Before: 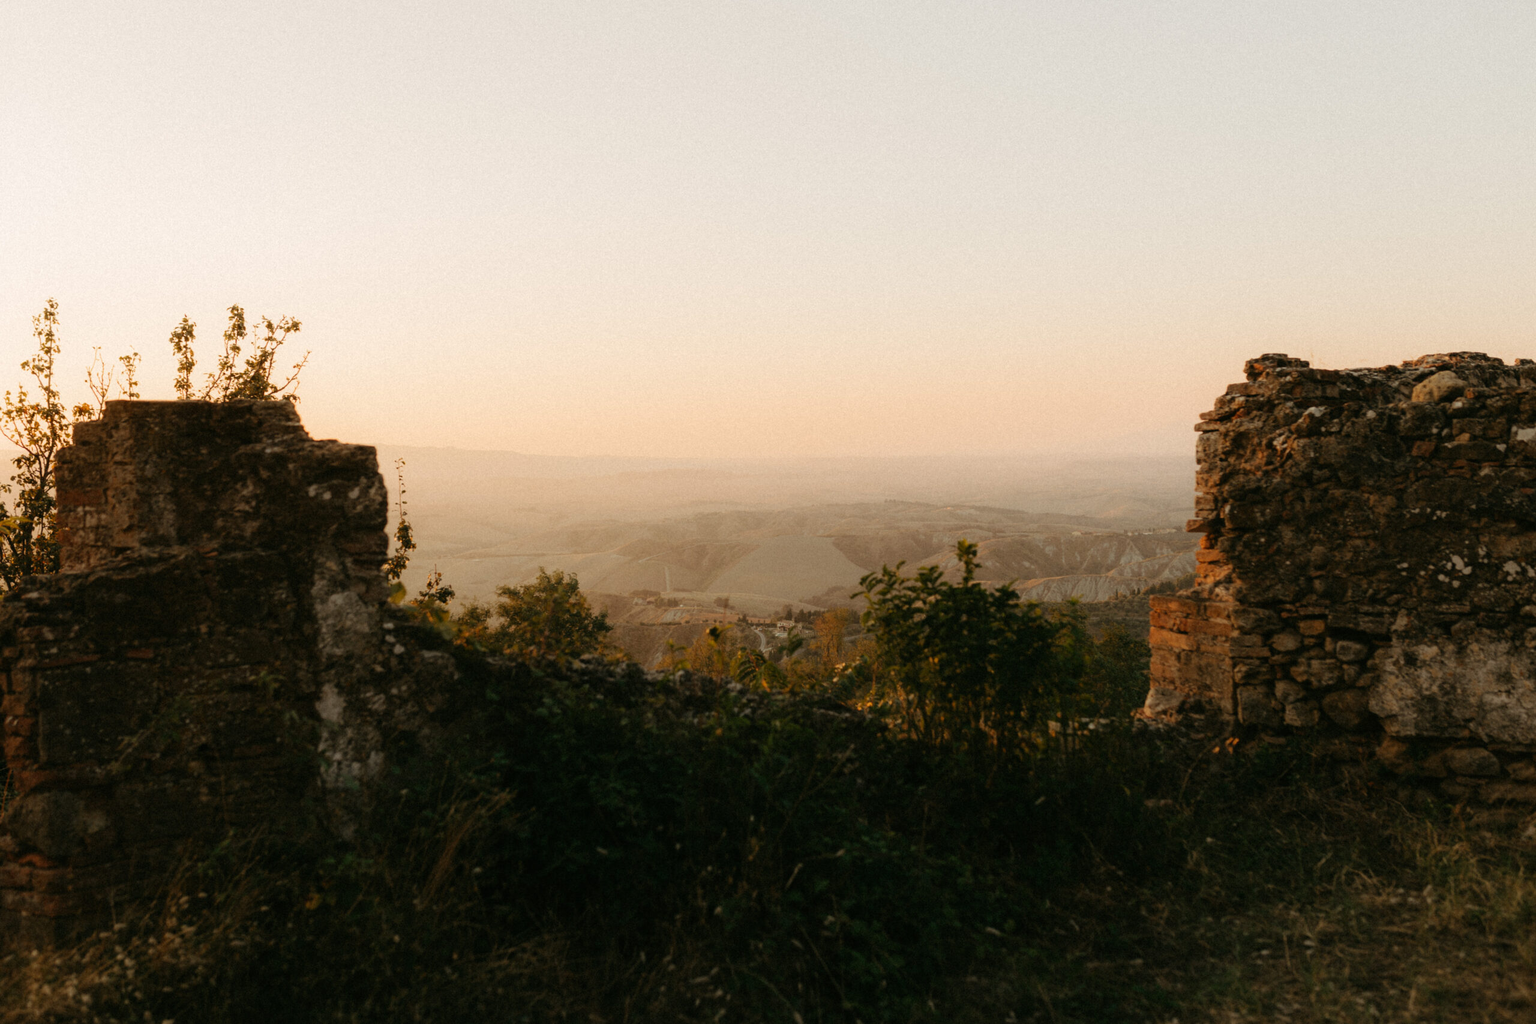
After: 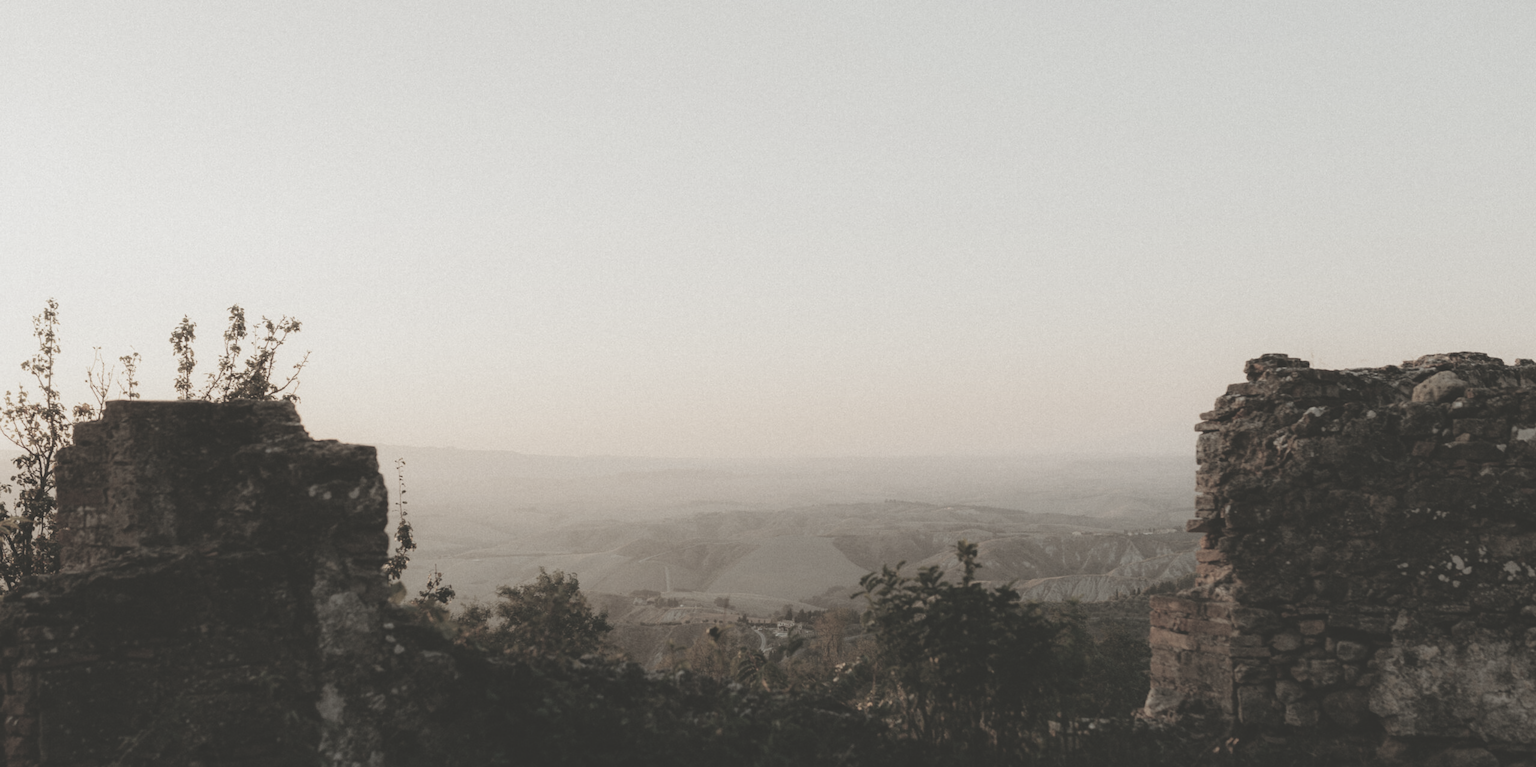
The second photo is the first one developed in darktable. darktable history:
exposure: black level correction -0.025, exposure -0.117 EV, compensate highlight preservation false
color balance: lift [1.004, 1.002, 1.002, 0.998], gamma [1, 1.007, 1.002, 0.993], gain [1, 0.977, 1.013, 1.023], contrast -3.64%
crop: bottom 24.988%
color zones: curves: ch1 [(0.238, 0.163) (0.476, 0.2) (0.733, 0.322) (0.848, 0.134)]
